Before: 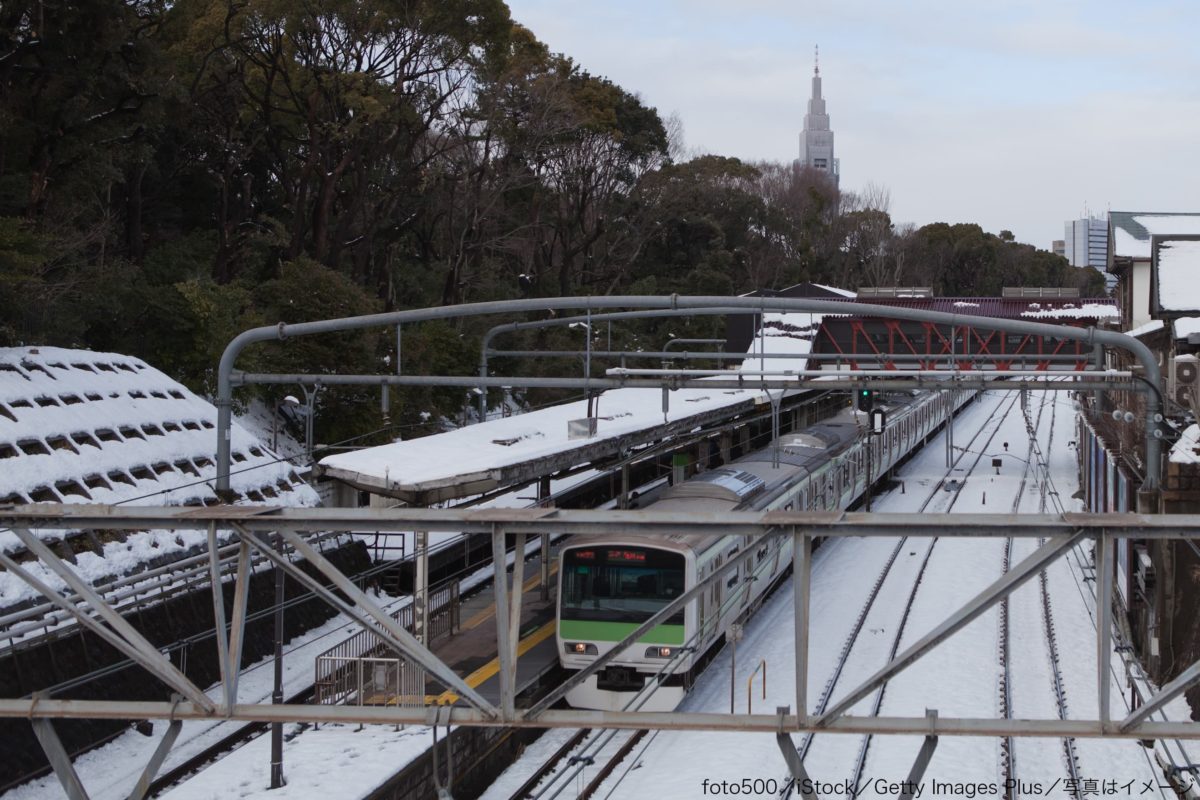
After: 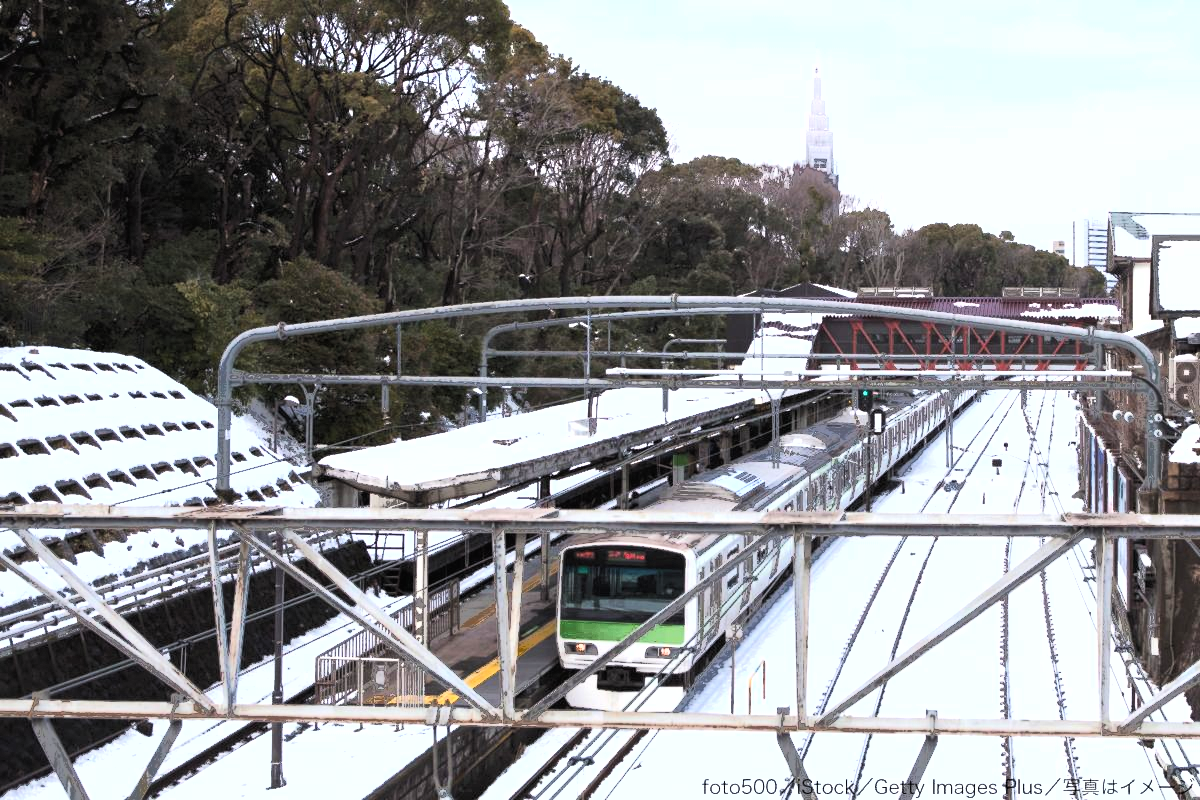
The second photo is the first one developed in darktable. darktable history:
fill light: exposure -0.73 EV, center 0.69, width 2.2
exposure: black level correction 0, exposure 1.625 EV, compensate exposure bias true, compensate highlight preservation false
tone curve: curves: ch0 [(0, 0) (0.118, 0.034) (0.182, 0.124) (0.265, 0.214) (0.504, 0.508) (0.783, 0.825) (1, 1)], color space Lab, linked channels, preserve colors none
tone equalizer: on, module defaults
